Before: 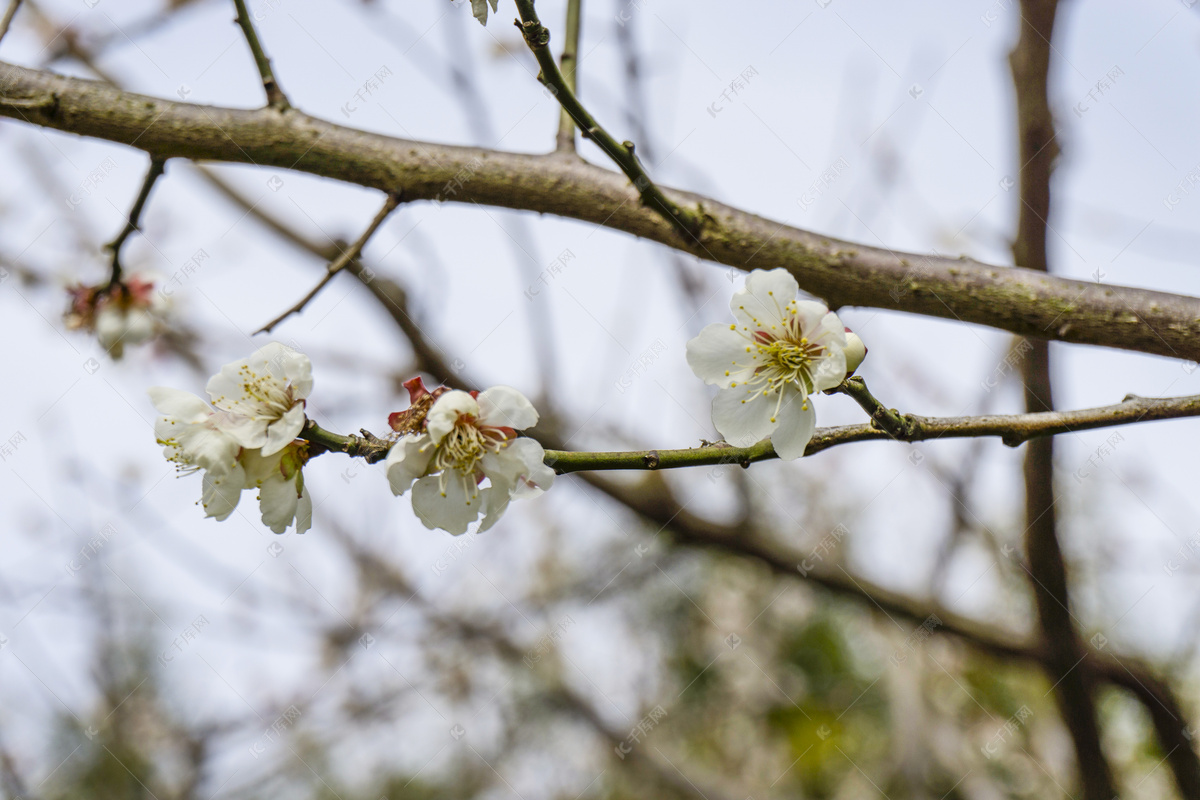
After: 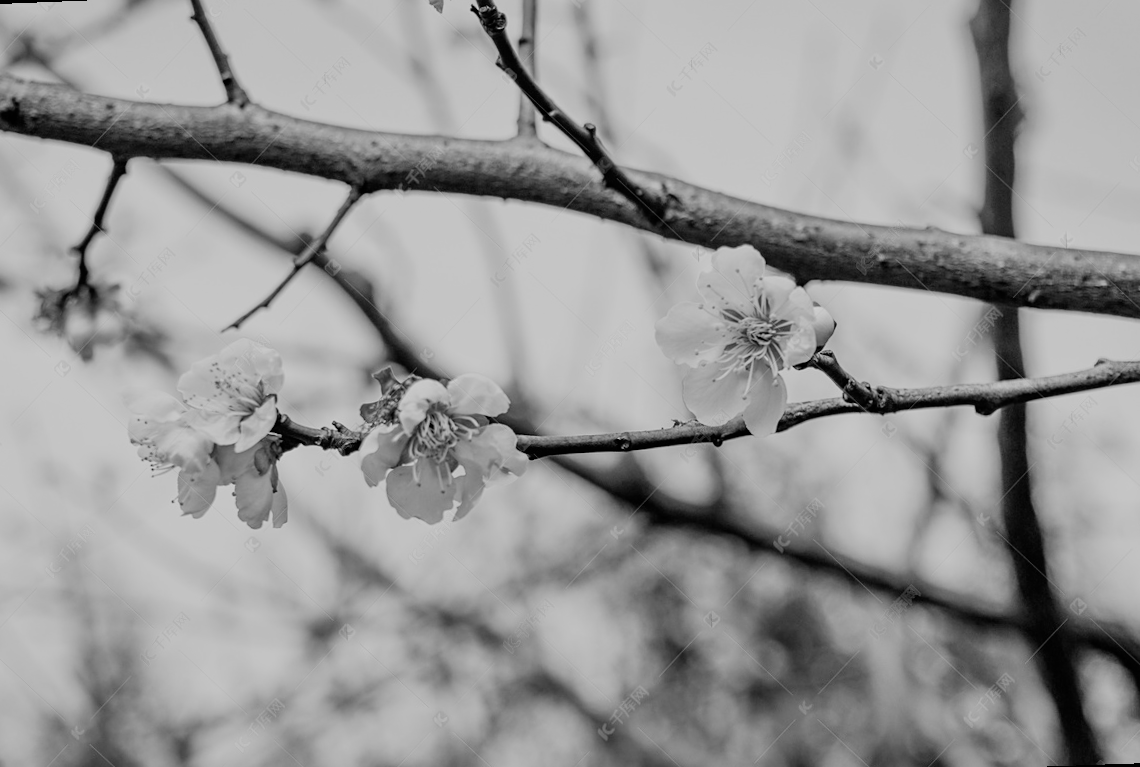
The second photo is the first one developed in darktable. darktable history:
monochrome: a 32, b 64, size 2.3
sharpen: amount 0.2
filmic rgb: black relative exposure -7.65 EV, white relative exposure 4.56 EV, hardness 3.61, color science v6 (2022)
rotate and perspective: rotation -2.12°, lens shift (vertical) 0.009, lens shift (horizontal) -0.008, automatic cropping original format, crop left 0.036, crop right 0.964, crop top 0.05, crop bottom 0.959
